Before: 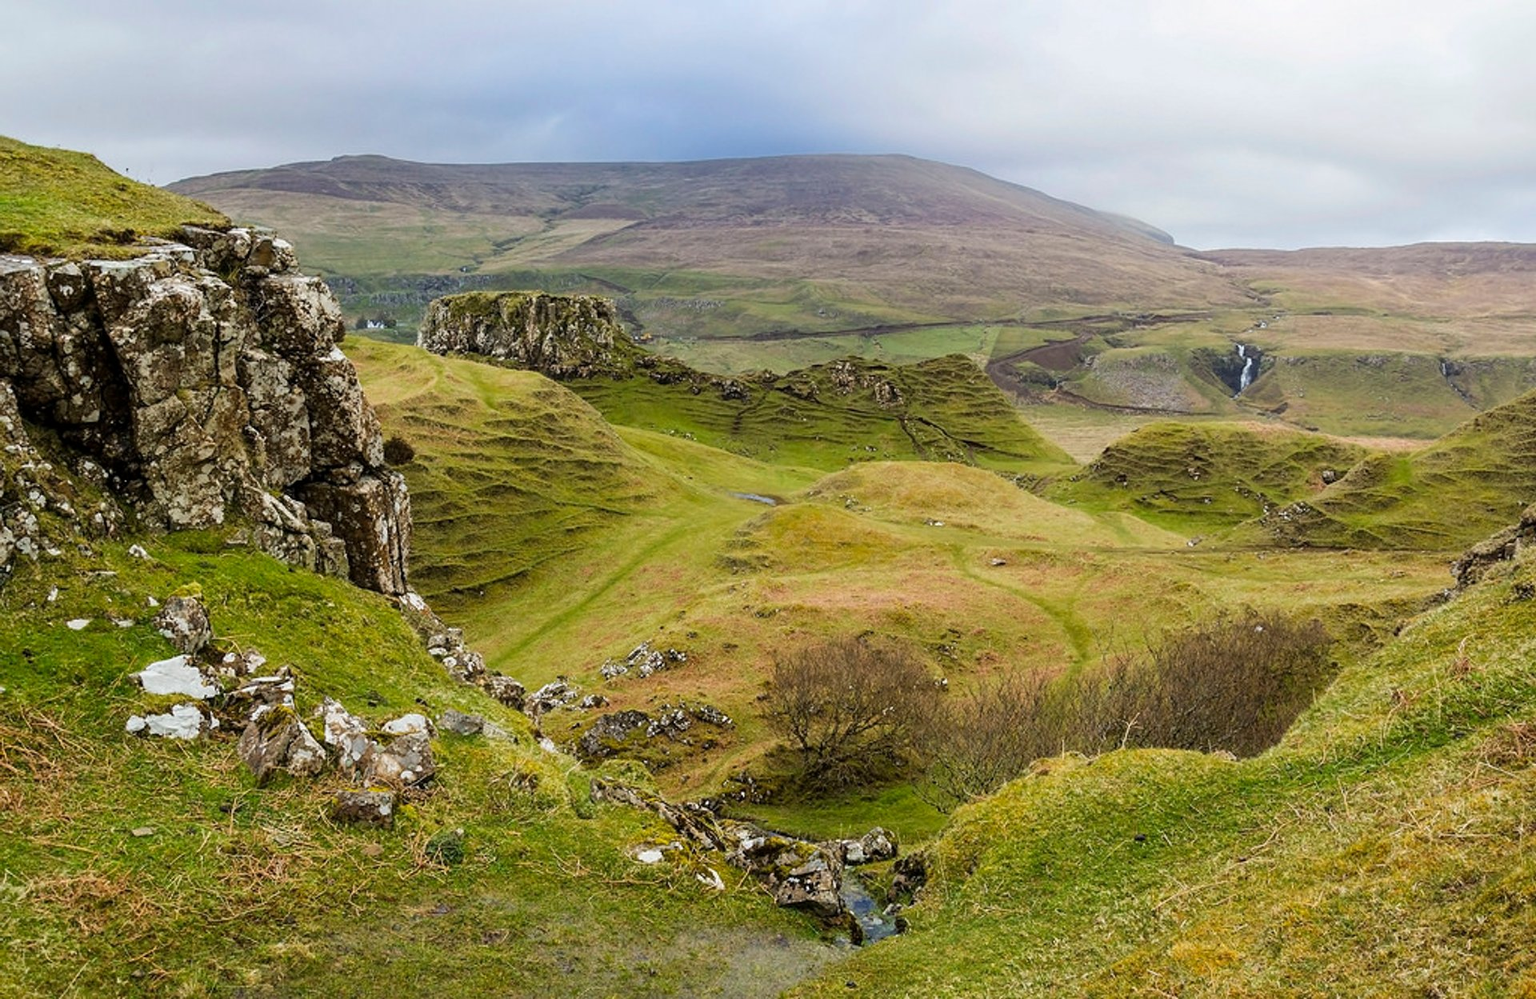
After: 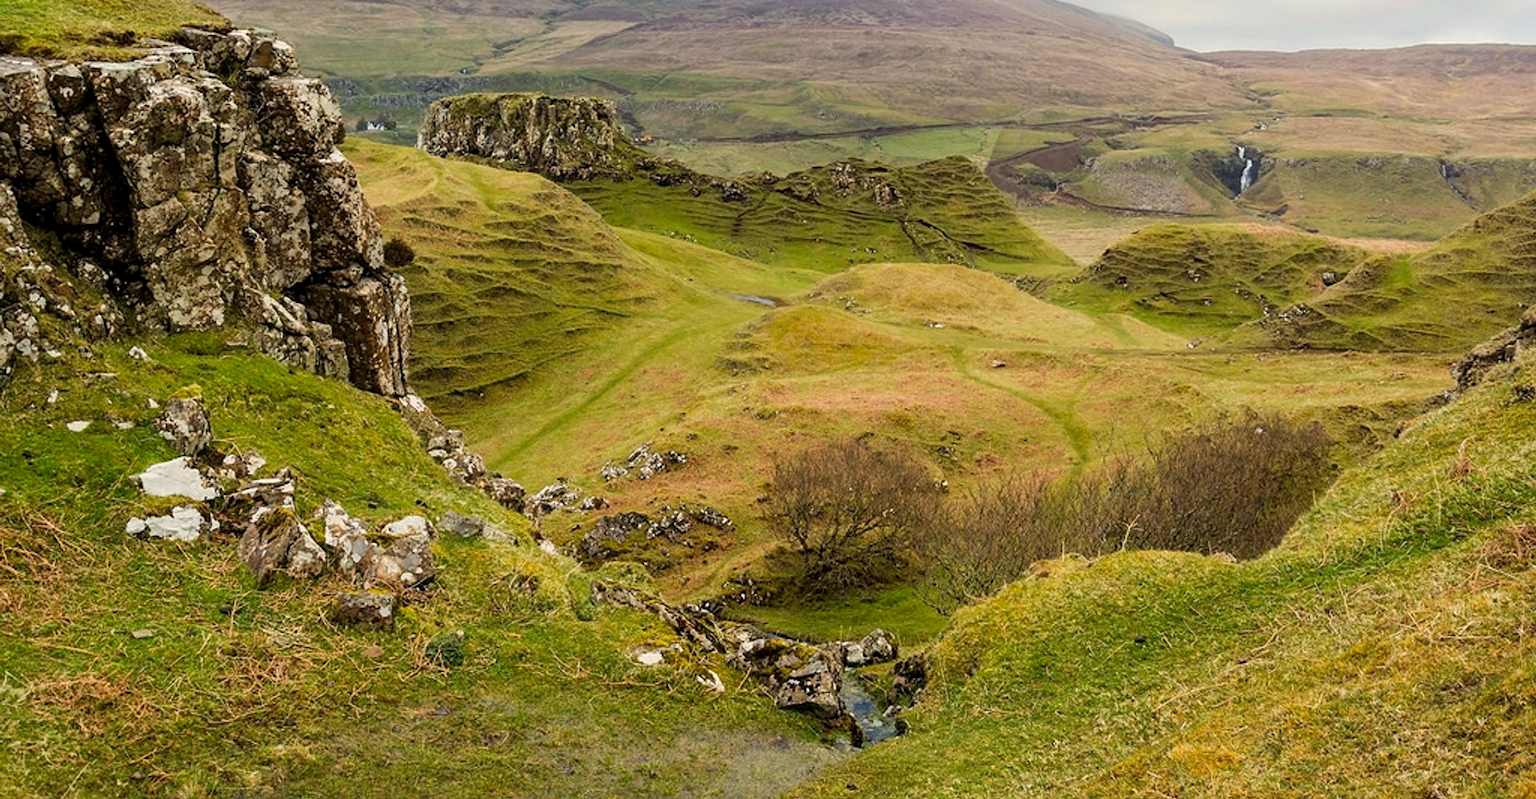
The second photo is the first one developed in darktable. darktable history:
crop and rotate: top 19.998%
white balance: red 1.045, blue 0.932
exposure: black level correction 0.001, compensate highlight preservation false
